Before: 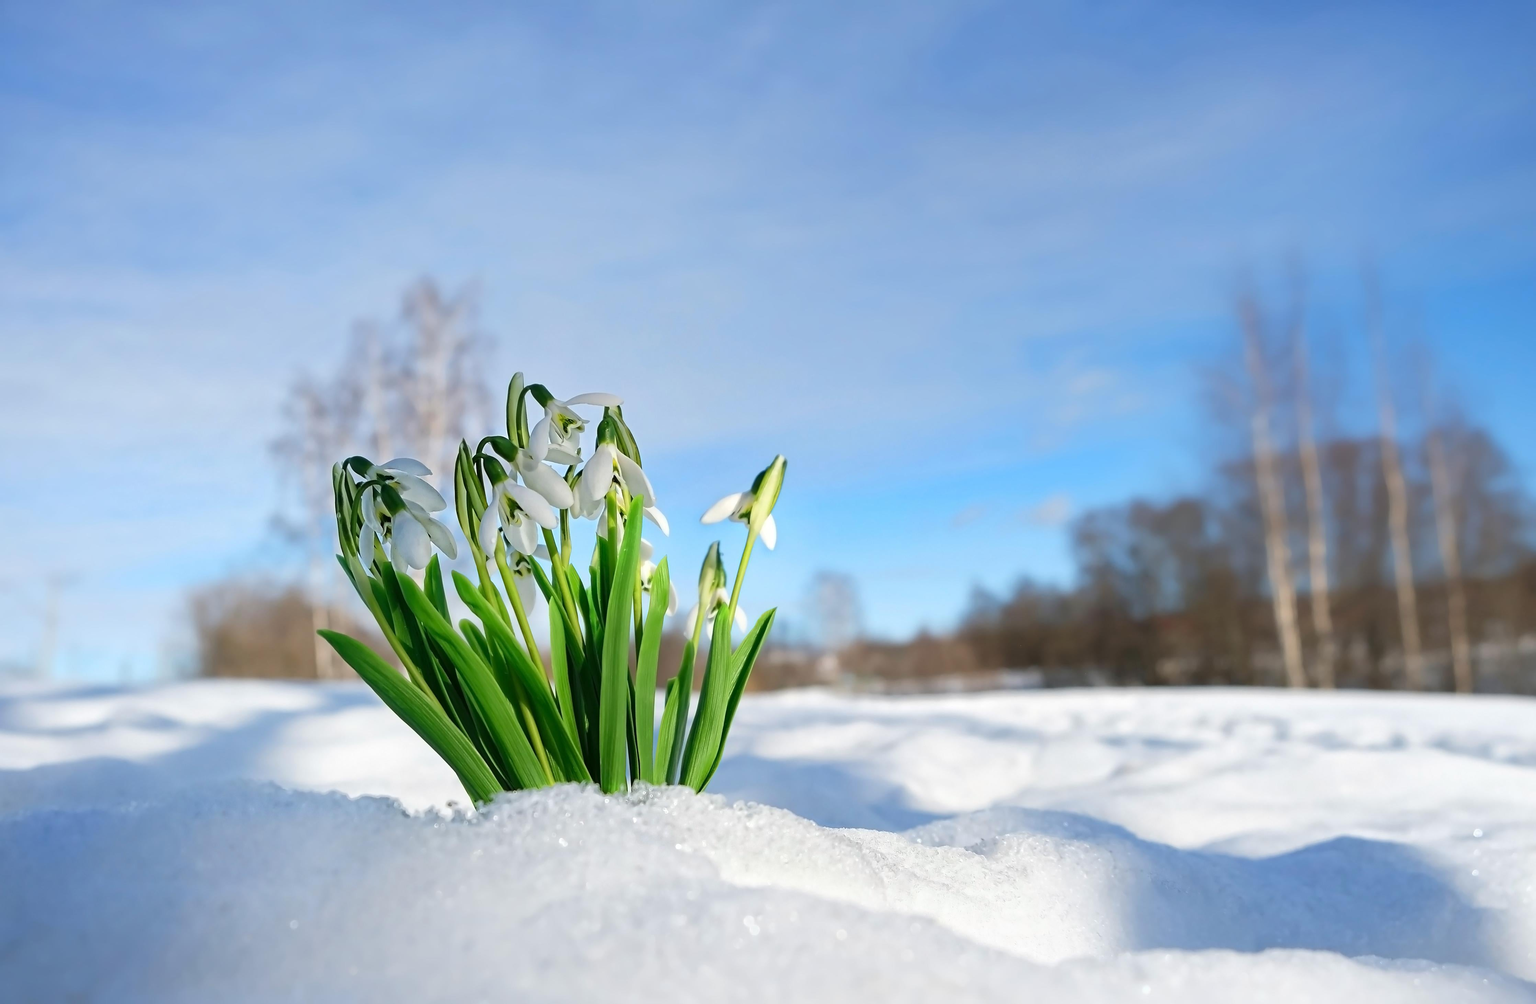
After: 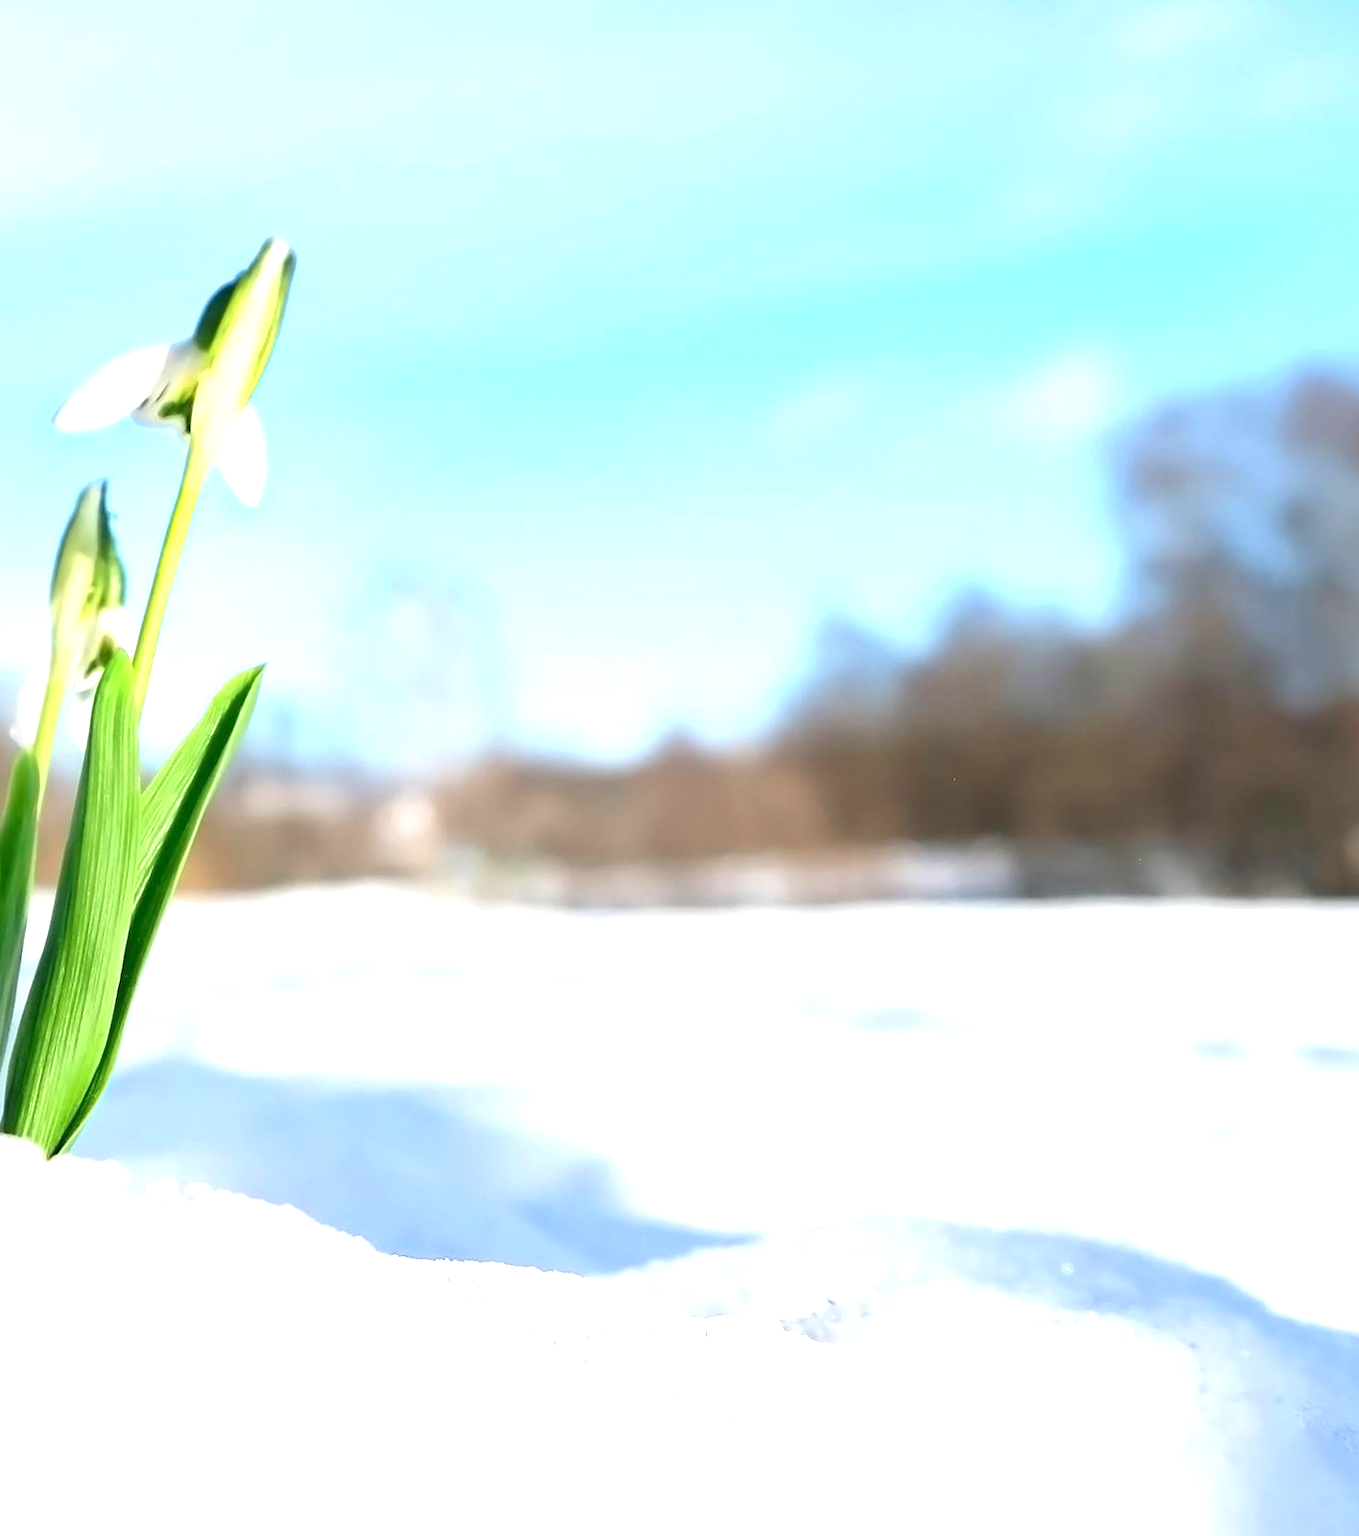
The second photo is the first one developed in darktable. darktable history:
crop: left 40.878%, top 39.176%, right 25.993%, bottom 3.081%
exposure: exposure 0.999 EV, compensate highlight preservation false
rotate and perspective: rotation 0.062°, lens shift (vertical) 0.115, lens shift (horizontal) -0.133, crop left 0.047, crop right 0.94, crop top 0.061, crop bottom 0.94
